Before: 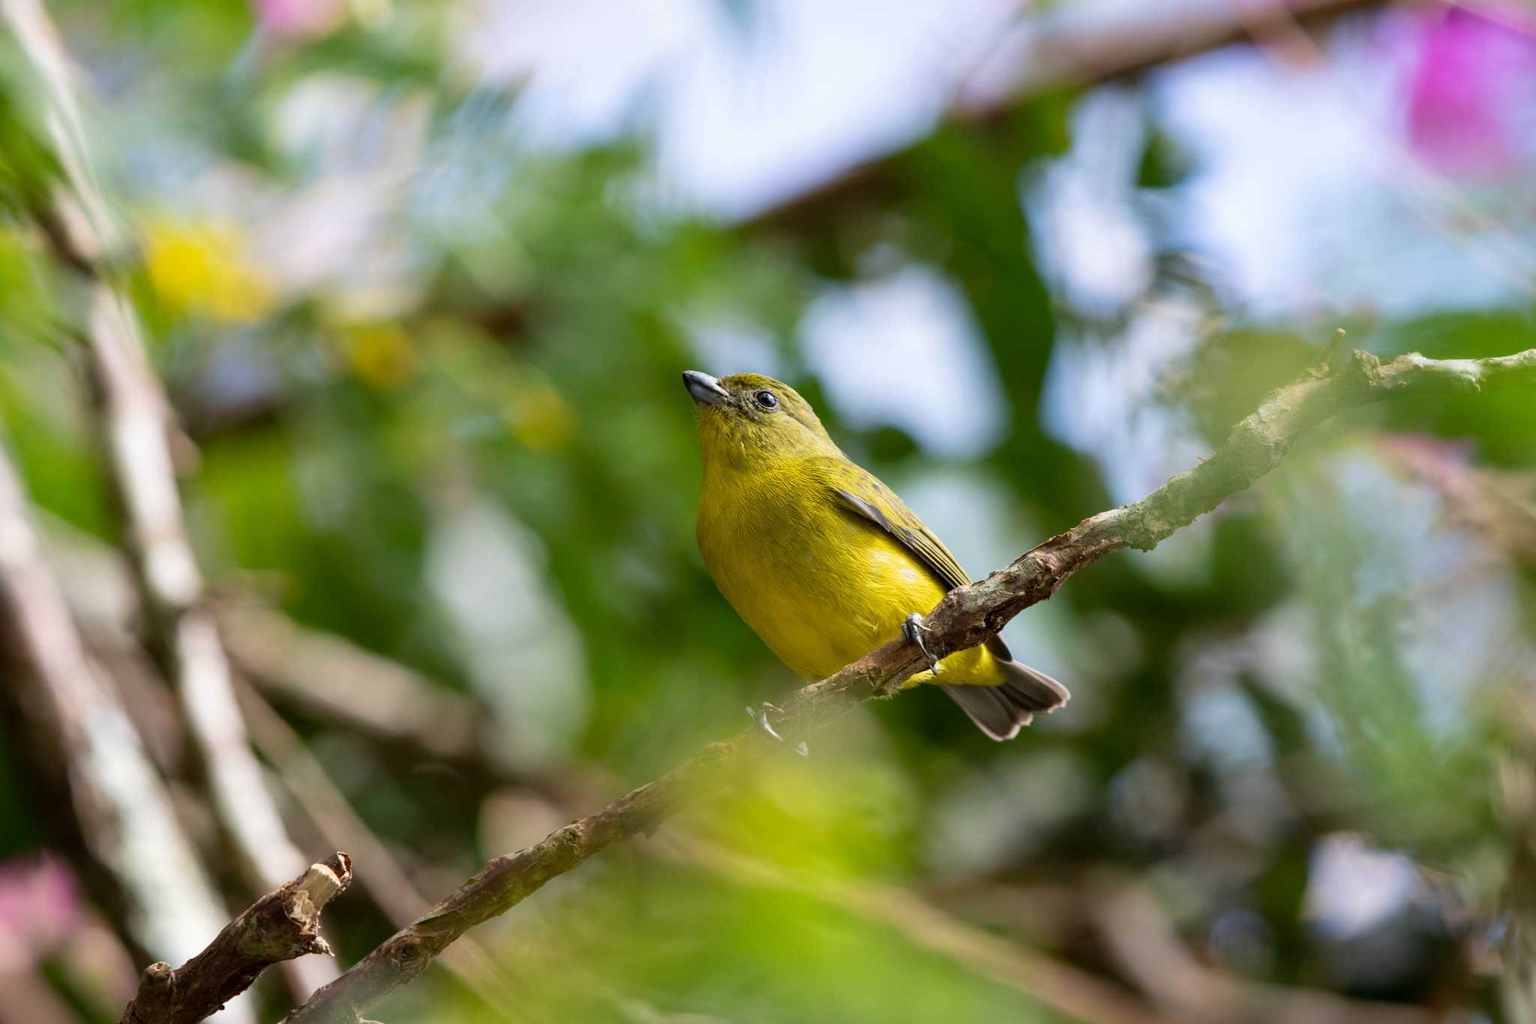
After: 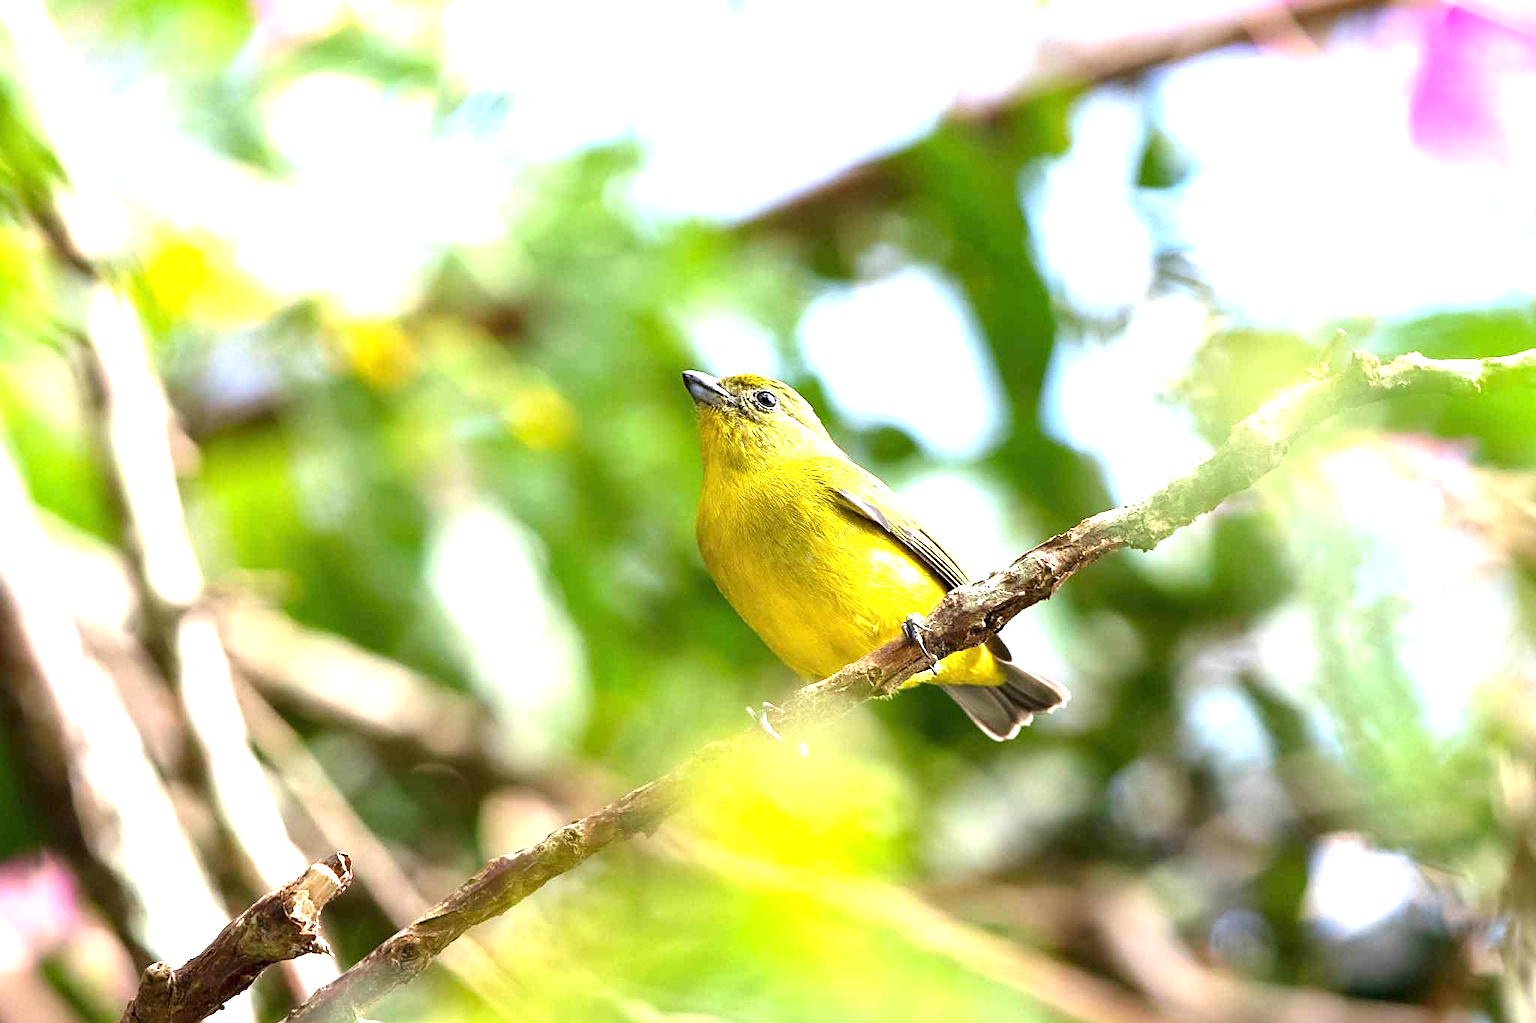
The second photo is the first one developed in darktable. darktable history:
exposure: black level correction 0, exposure 1.745 EV, compensate highlight preservation false
sharpen: on, module defaults
